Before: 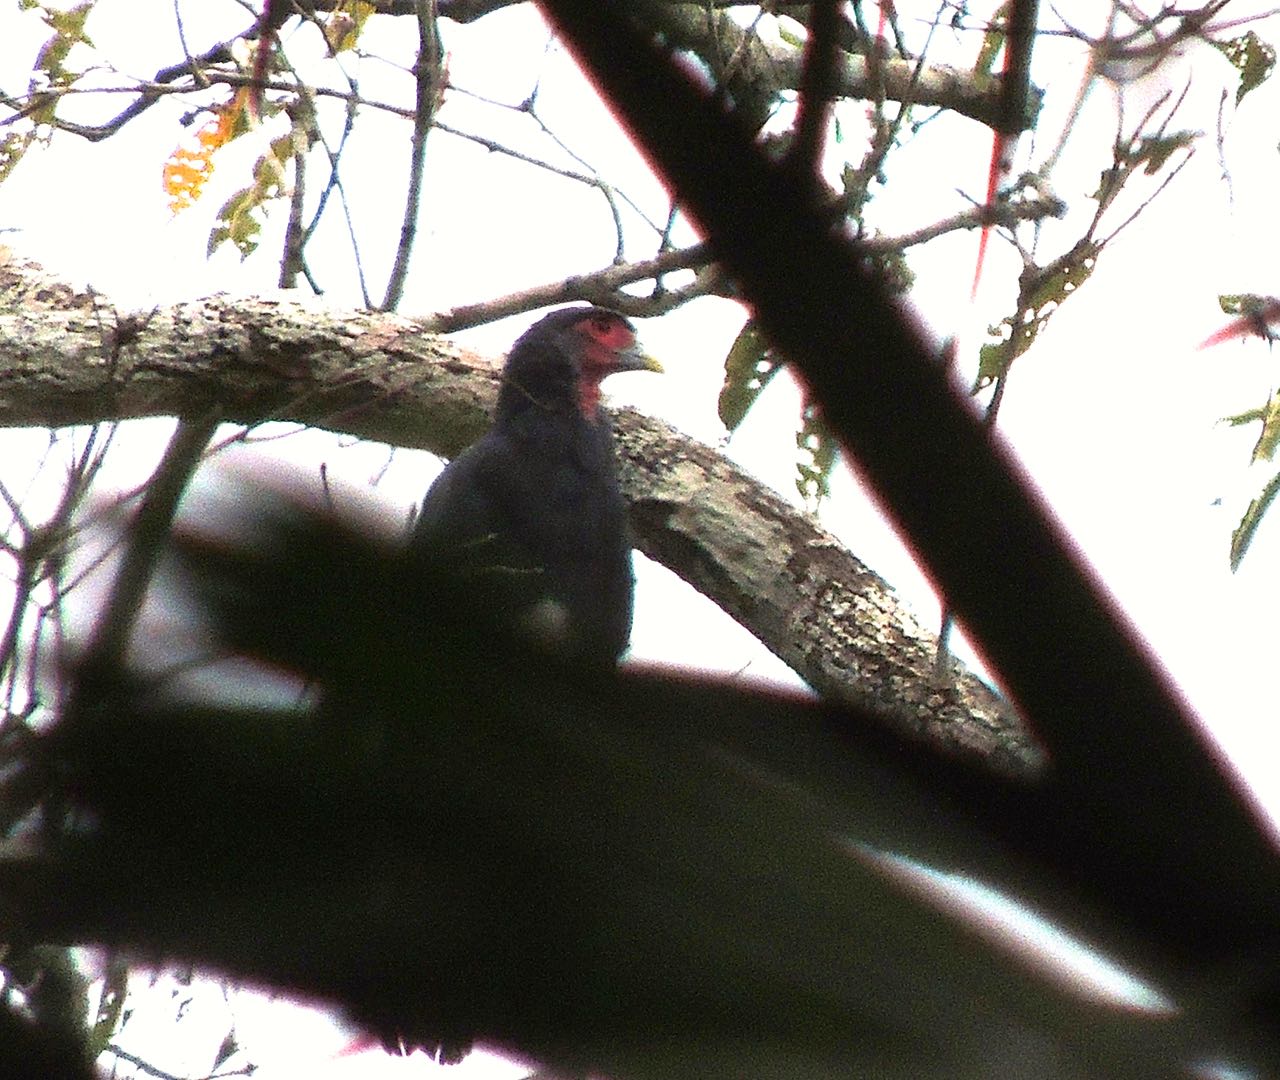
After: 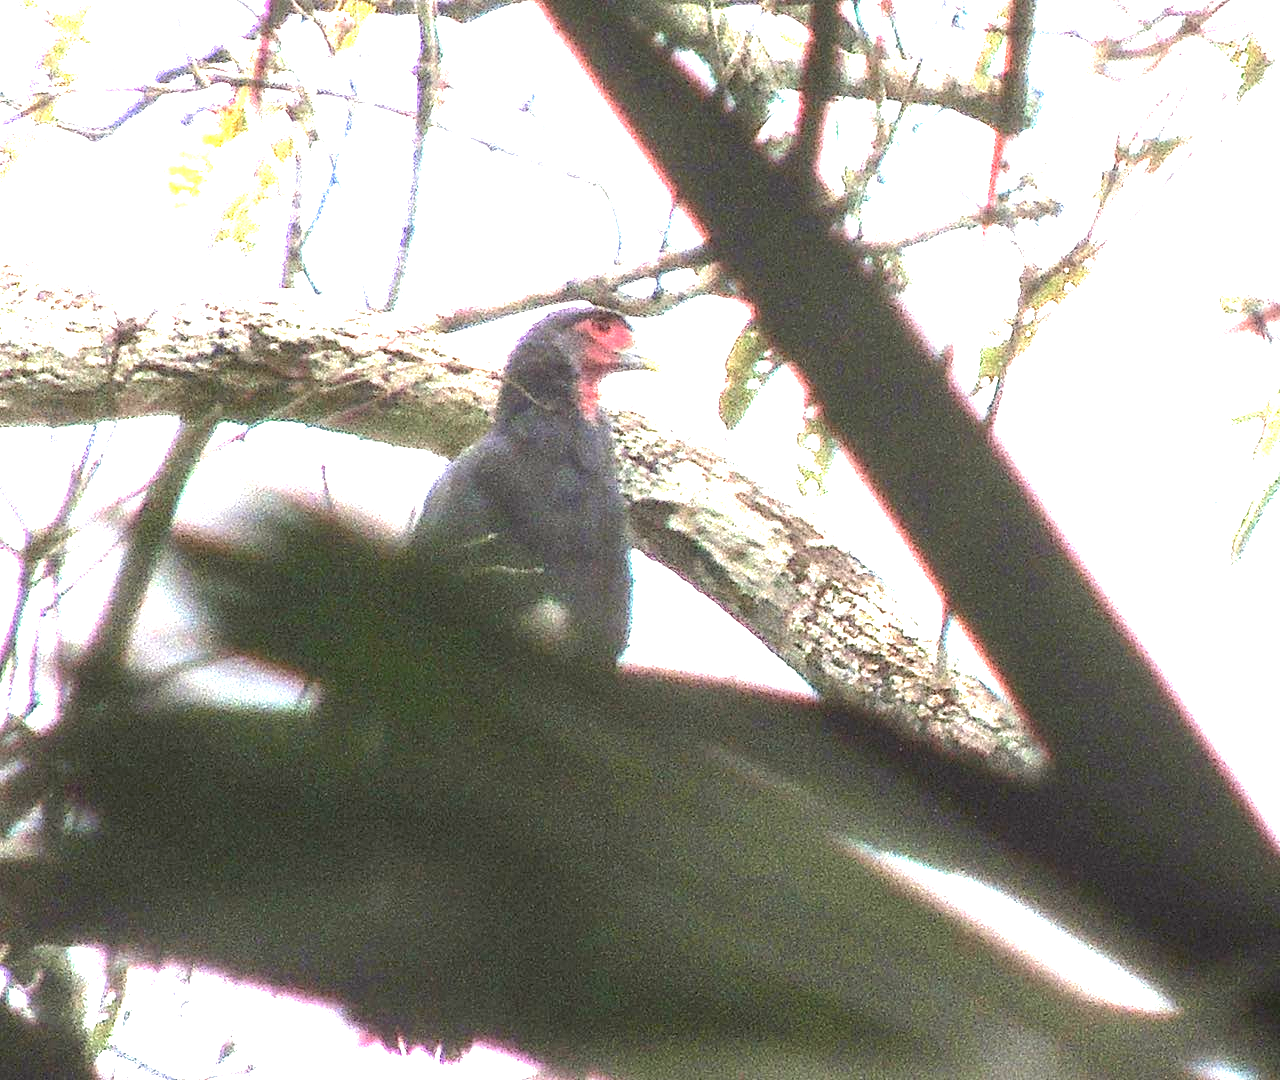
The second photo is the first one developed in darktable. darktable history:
exposure: black level correction 0, exposure 1.938 EV, compensate highlight preservation false
local contrast: on, module defaults
